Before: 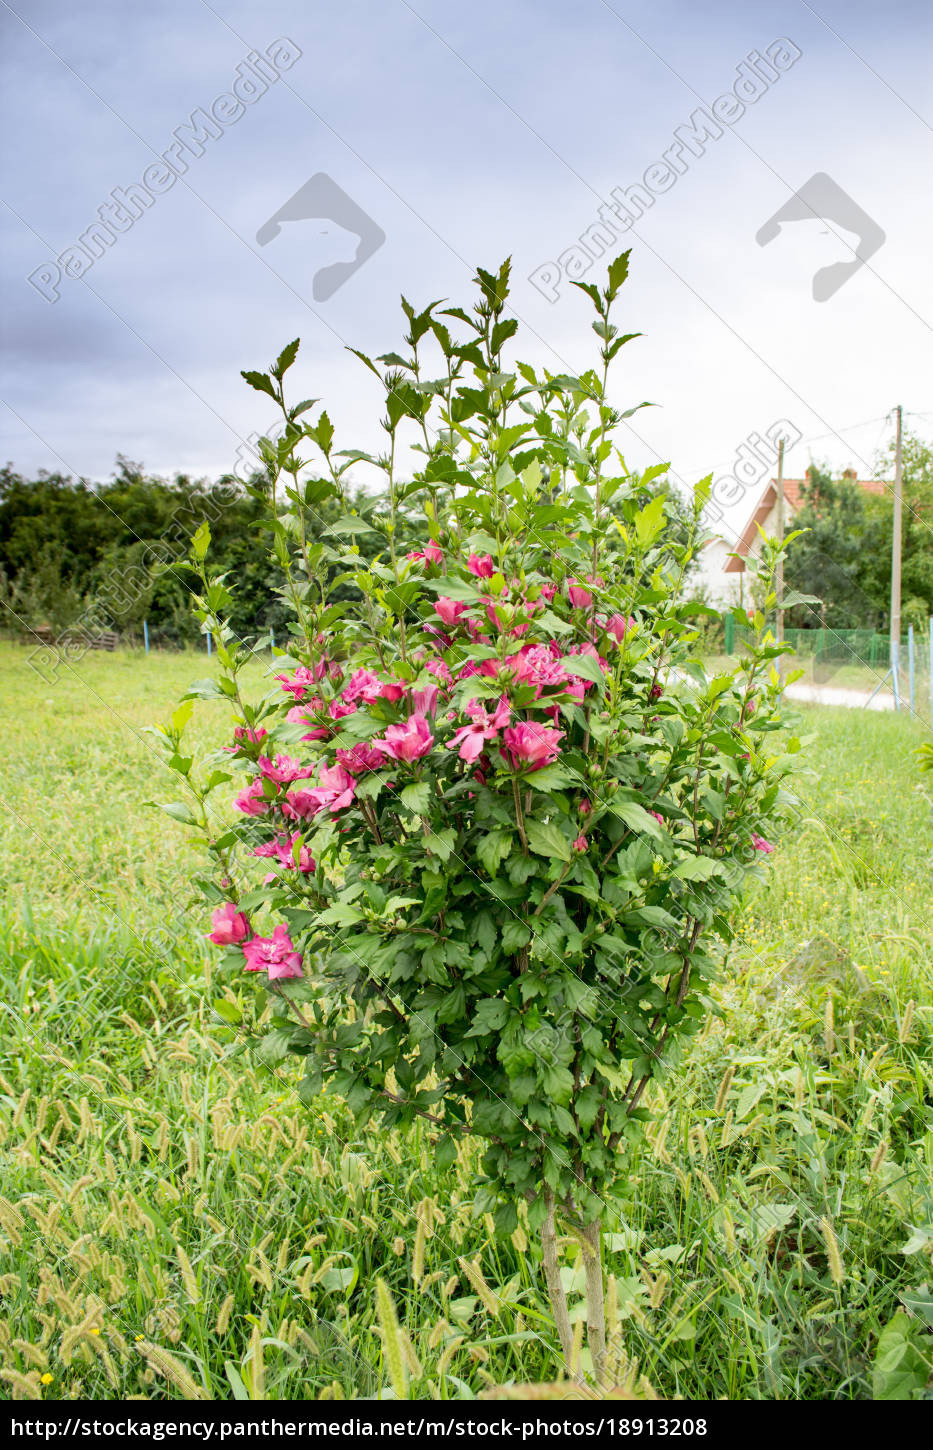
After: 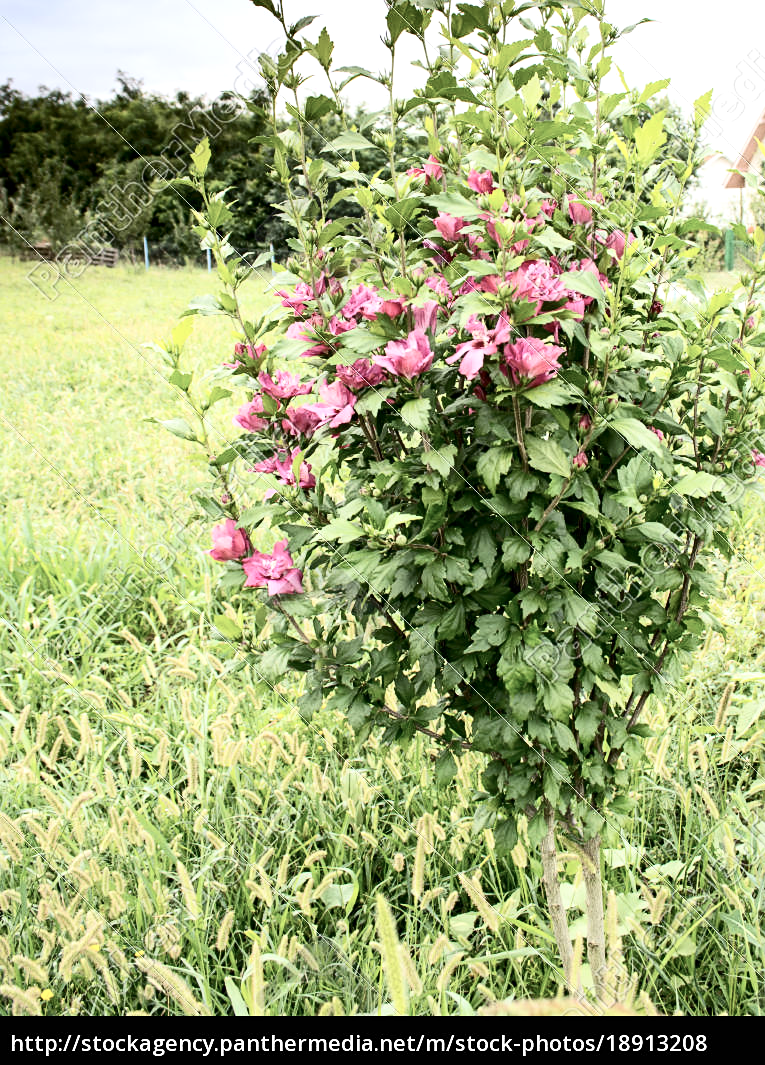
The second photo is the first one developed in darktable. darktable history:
contrast brightness saturation: contrast 0.25, saturation -0.31
crop: top 26.531%, right 17.959%
exposure: exposure 0.367 EV, compensate highlight preservation false
sharpen: amount 0.2
